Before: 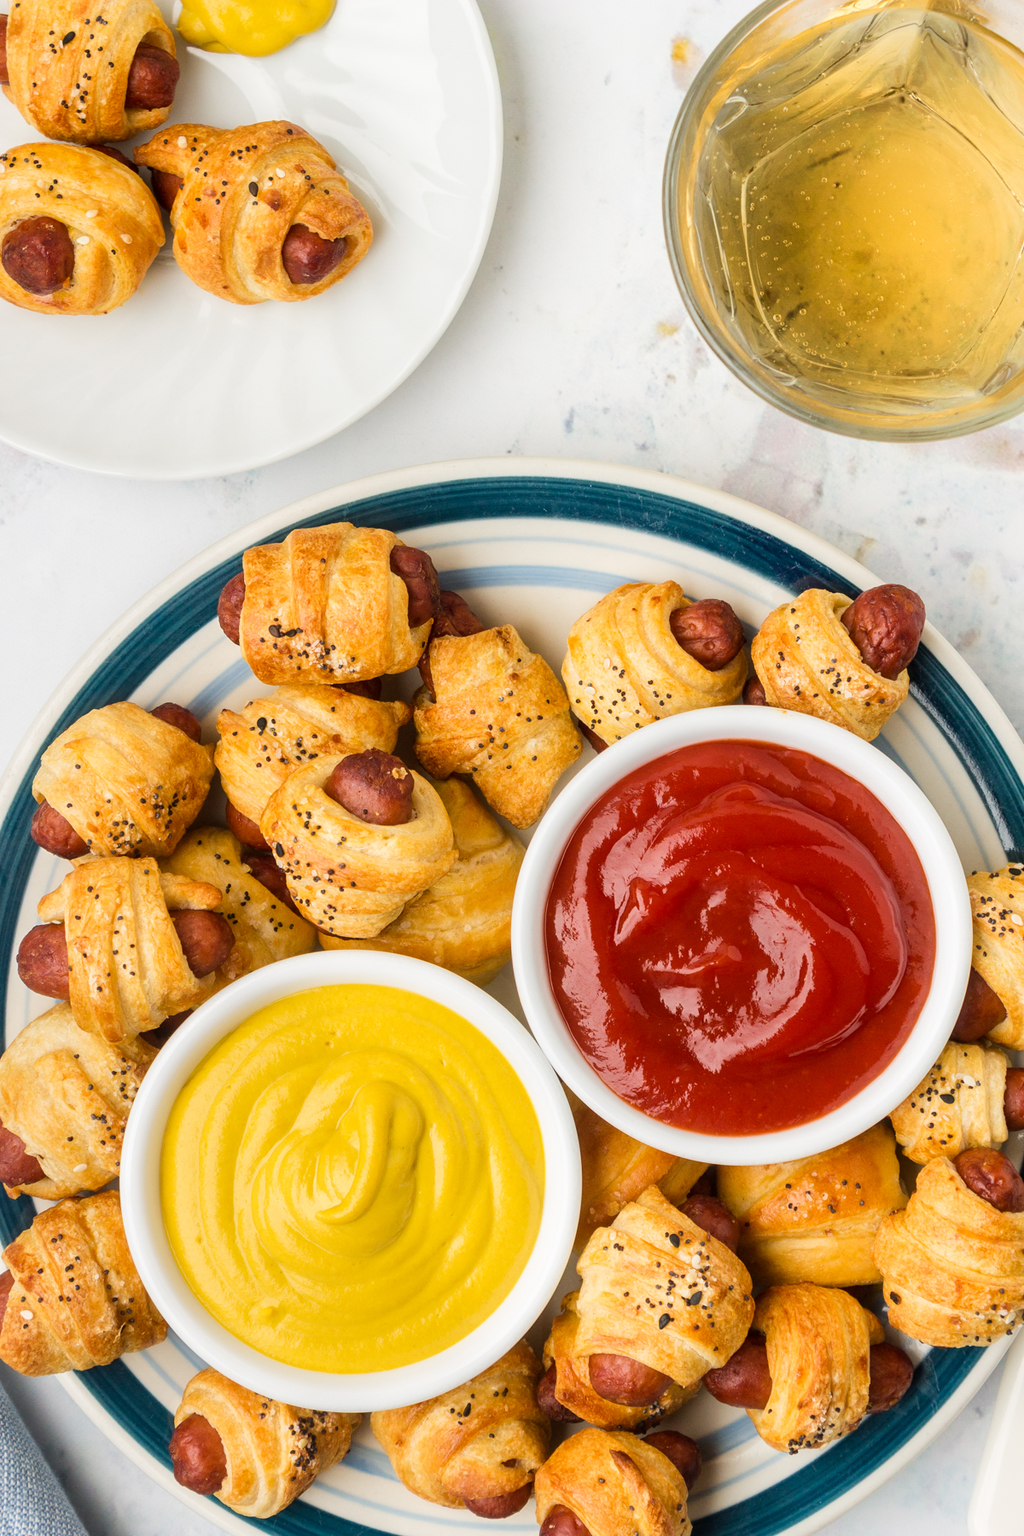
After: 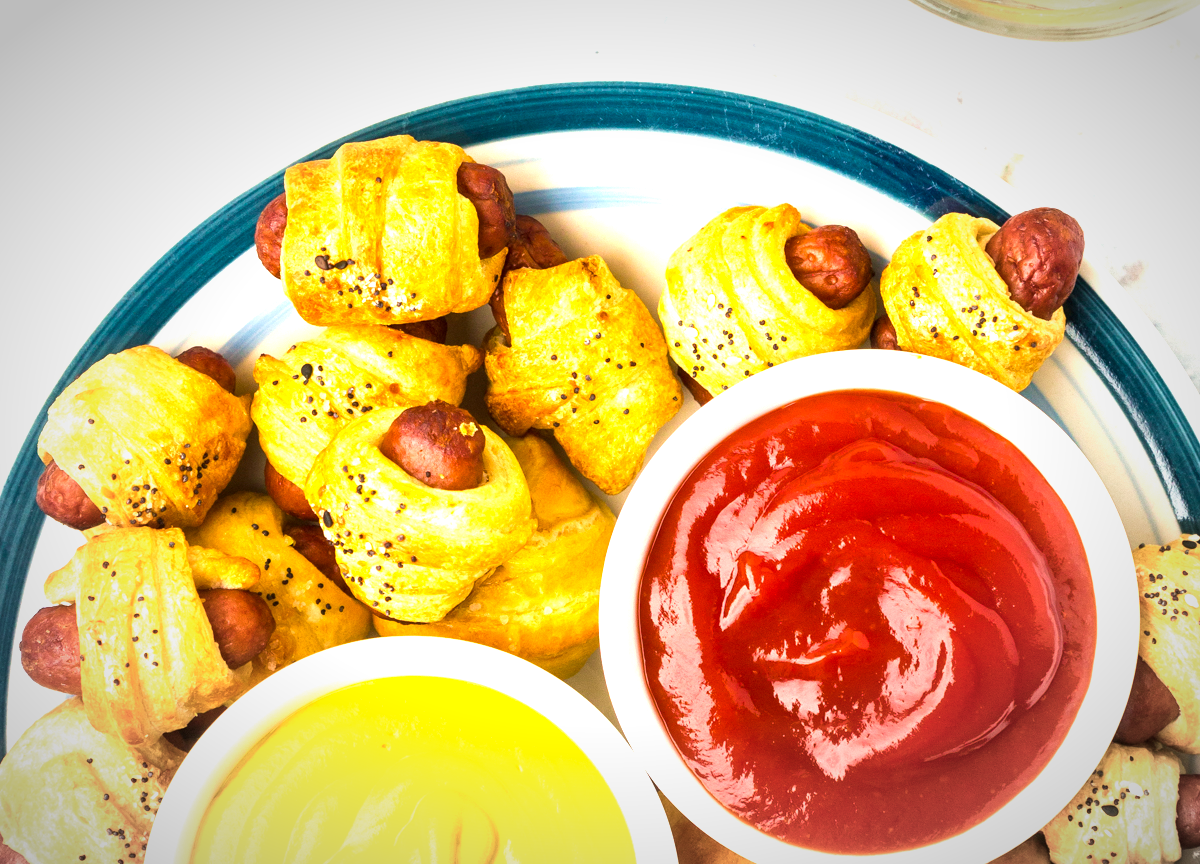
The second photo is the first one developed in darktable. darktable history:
color correction: highlights a* 0.02, highlights b* -0.422
velvia: on, module defaults
color balance rgb: shadows lift › luminance -7.446%, shadows lift › chroma 2.313%, shadows lift › hue 198.64°, perceptual saturation grading › global saturation 19.293%, perceptual brilliance grading › global brilliance 10.201%
crop and rotate: top 26.505%, bottom 25.487%
exposure: exposure 0.756 EV, compensate exposure bias true, compensate highlight preservation false
vignetting: fall-off start 67.71%, fall-off radius 66.91%, automatic ratio true
color calibration: illuminant same as pipeline (D50), adaptation XYZ, x 0.346, y 0.358, temperature 5010.62 K
